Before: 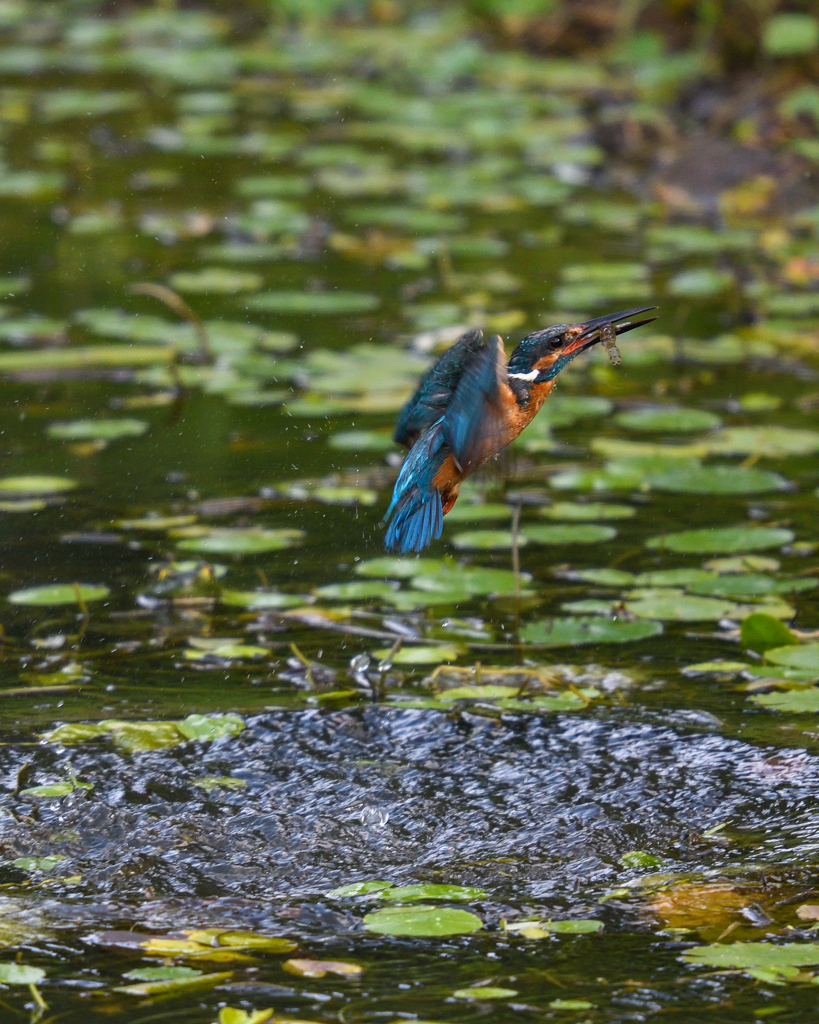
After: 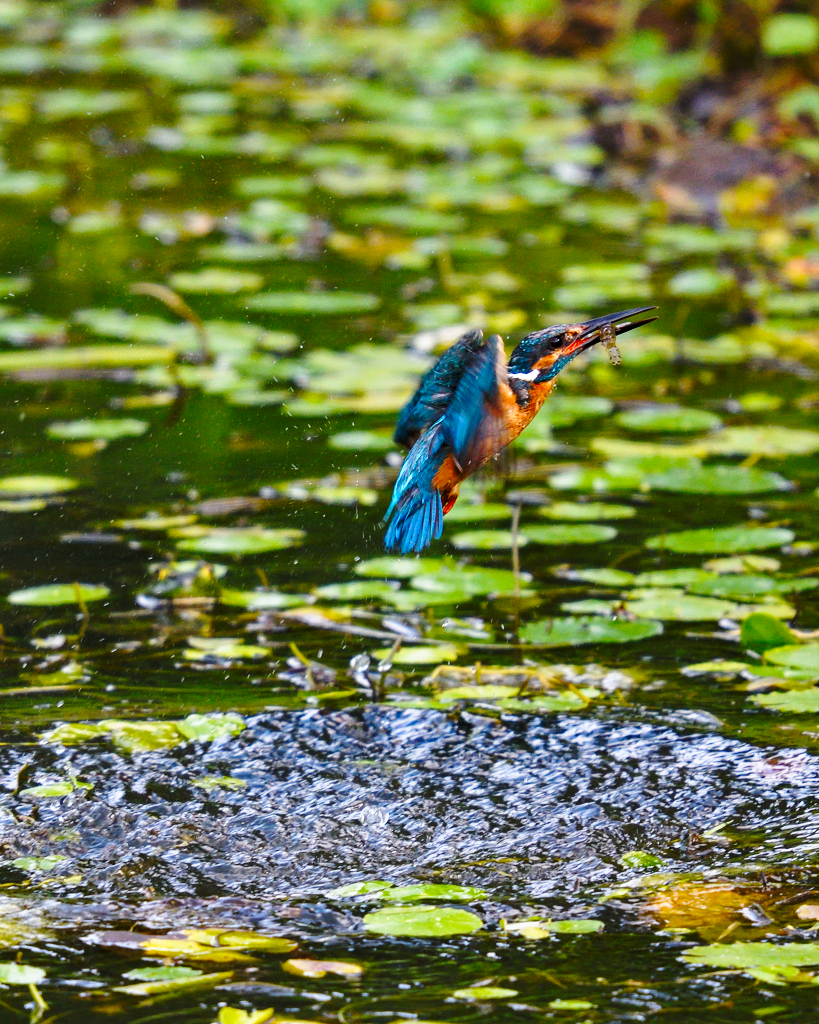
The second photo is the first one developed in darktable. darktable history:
base curve: curves: ch0 [(0, 0) (0.036, 0.037) (0.121, 0.228) (0.46, 0.76) (0.859, 0.983) (1, 1)], preserve colors none
haze removal: compatibility mode true, adaptive false
contrast brightness saturation: saturation 0.133
